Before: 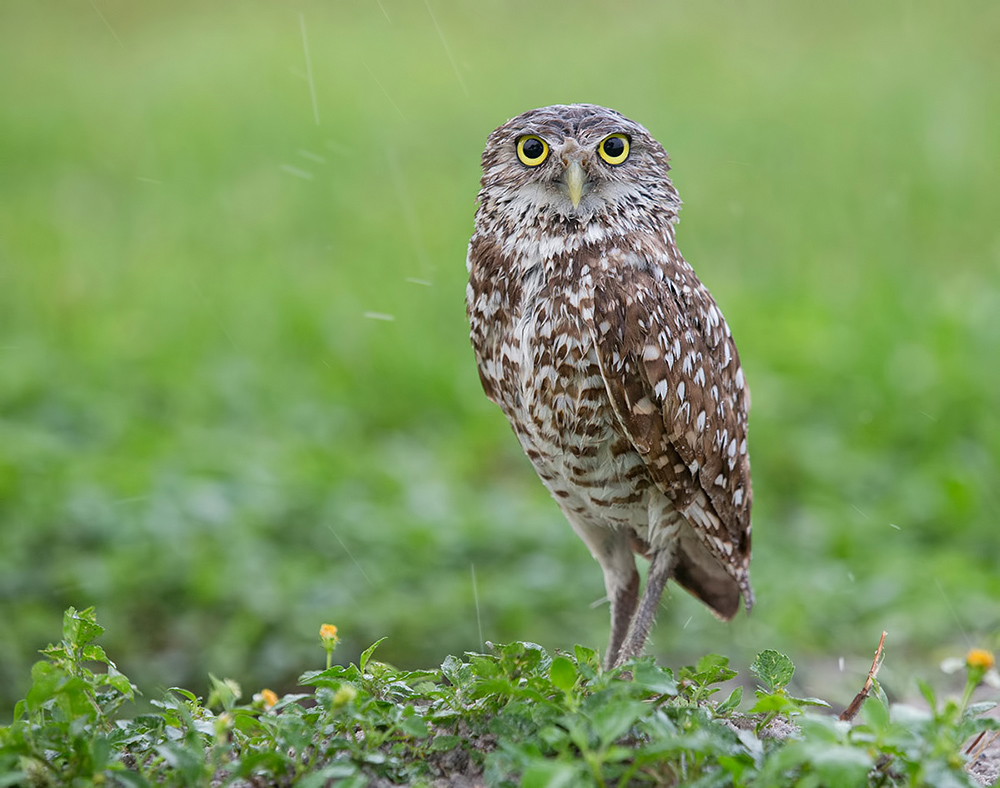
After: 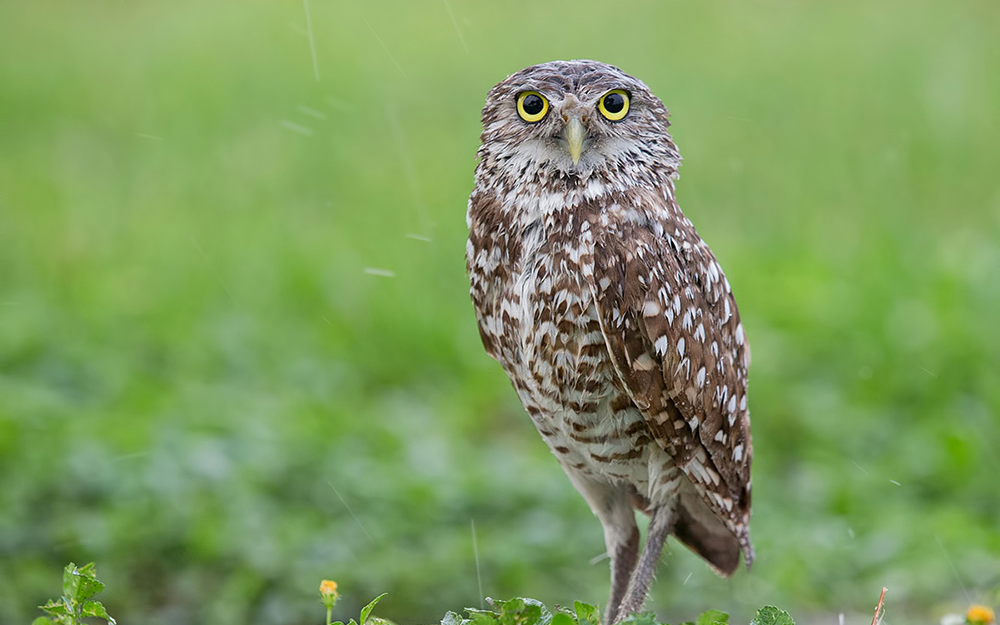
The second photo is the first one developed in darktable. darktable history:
exposure: black level correction 0.001, compensate highlight preservation false
crop and rotate: top 5.667%, bottom 14.937%
